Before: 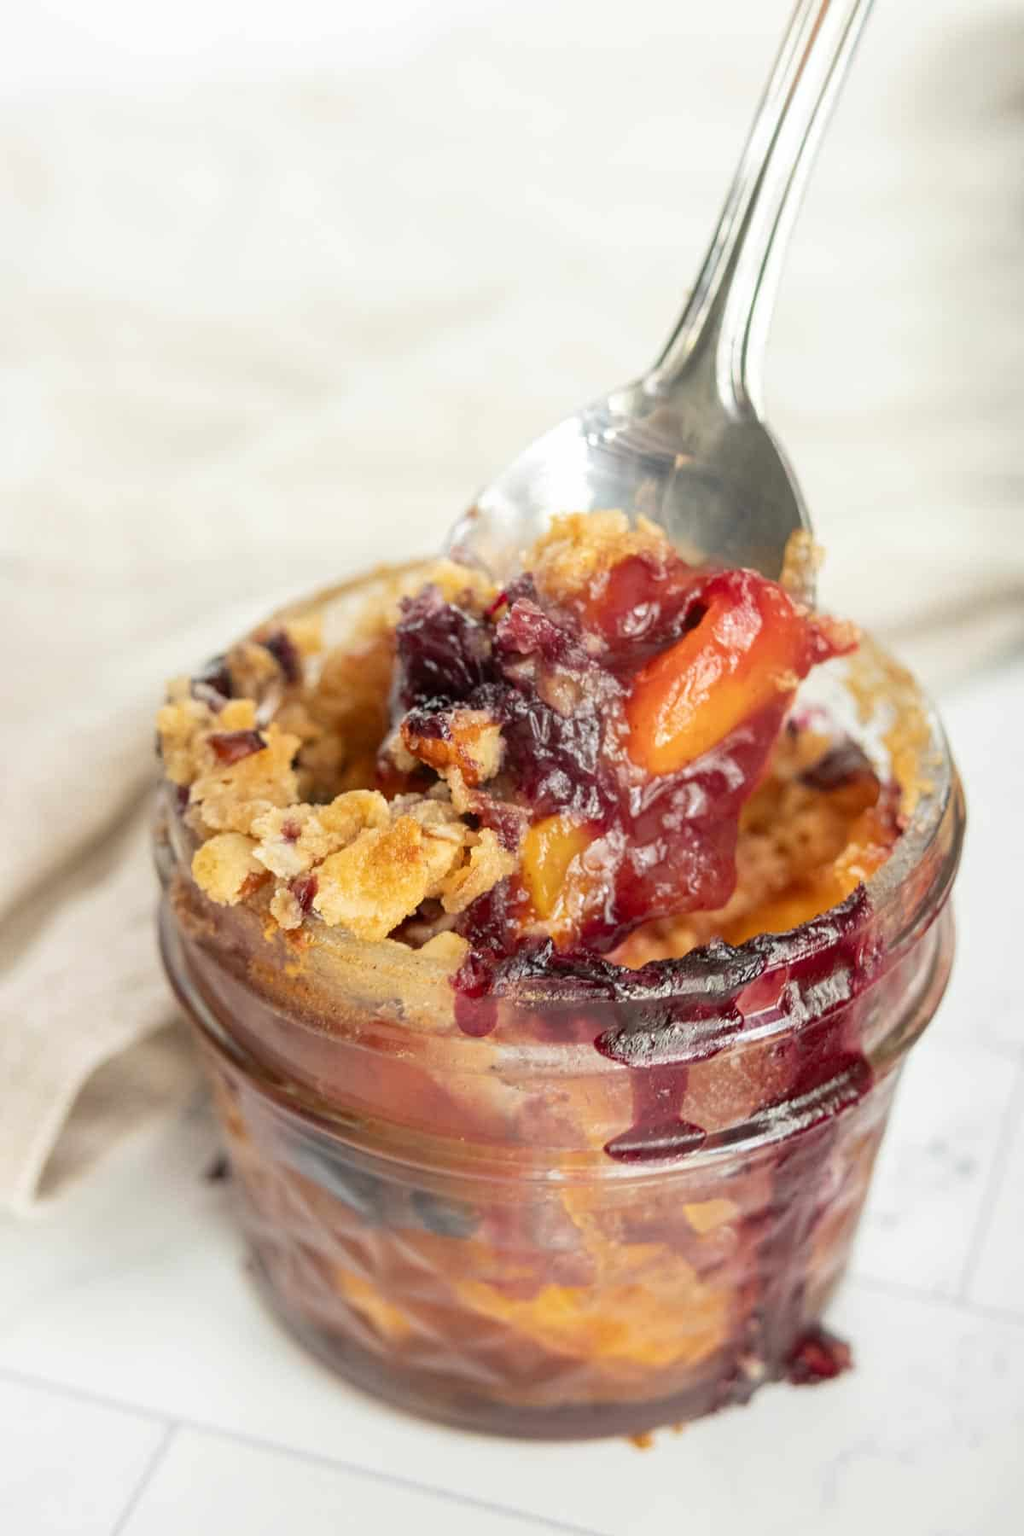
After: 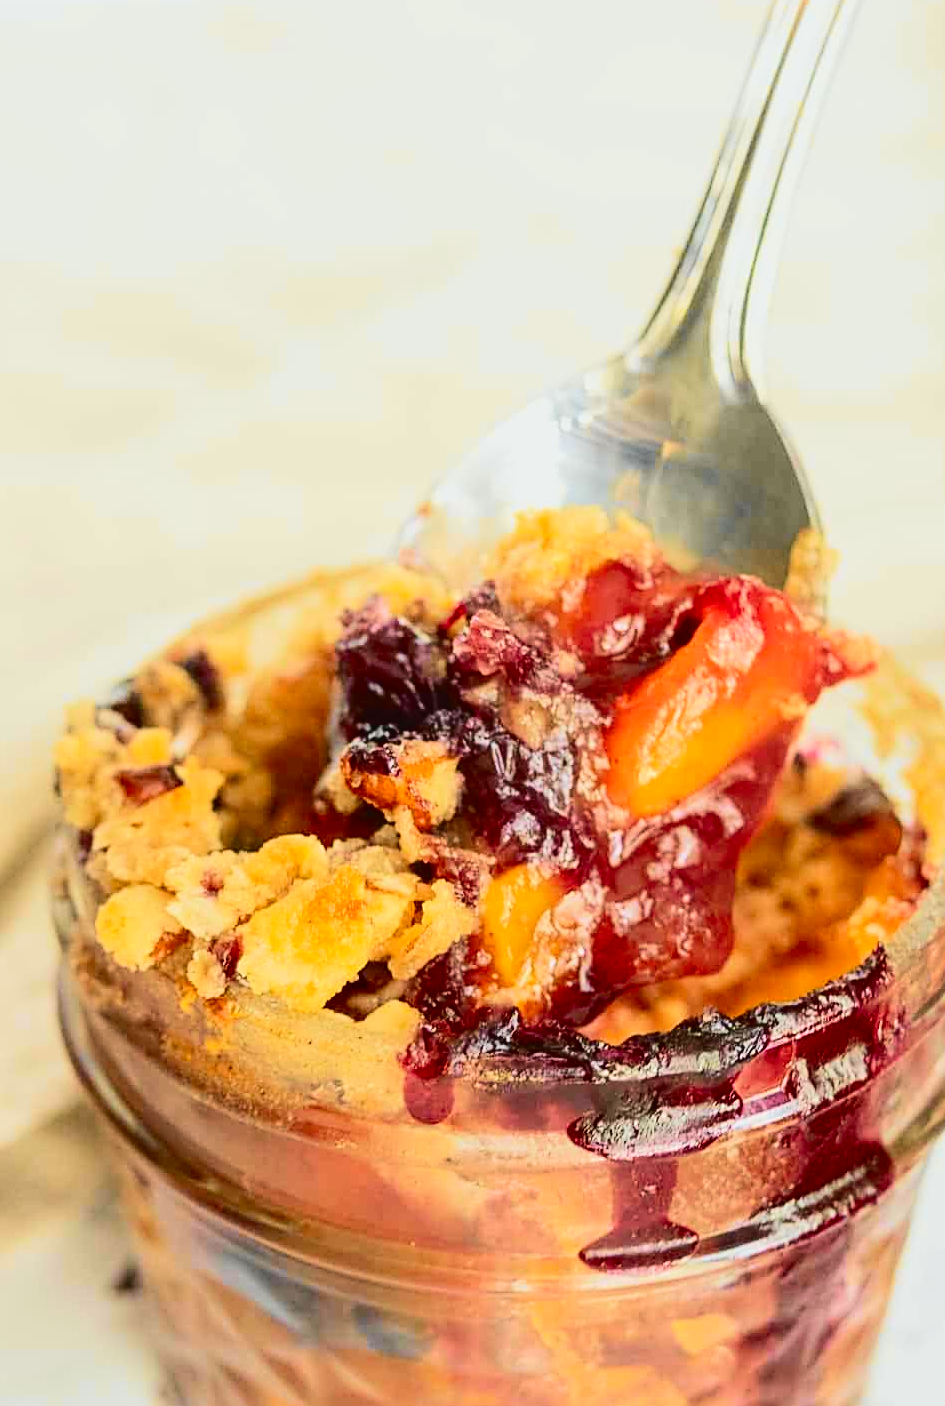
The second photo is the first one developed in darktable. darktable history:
crop and rotate: left 10.77%, top 5.1%, right 10.41%, bottom 16.76%
velvia: on, module defaults
contrast brightness saturation: contrast 0.08, saturation 0.2
tone curve: curves: ch0 [(0, 0.03) (0.113, 0.087) (0.207, 0.184) (0.515, 0.612) (0.712, 0.793) (1, 0.946)]; ch1 [(0, 0) (0.172, 0.123) (0.317, 0.279) (0.407, 0.401) (0.476, 0.482) (0.505, 0.499) (0.534, 0.534) (0.632, 0.645) (0.726, 0.745) (1, 1)]; ch2 [(0, 0) (0.411, 0.424) (0.505, 0.505) (0.521, 0.524) (0.541, 0.569) (0.65, 0.699) (1, 1)], color space Lab, independent channels, preserve colors none
sharpen: on, module defaults
tone equalizer: on, module defaults
